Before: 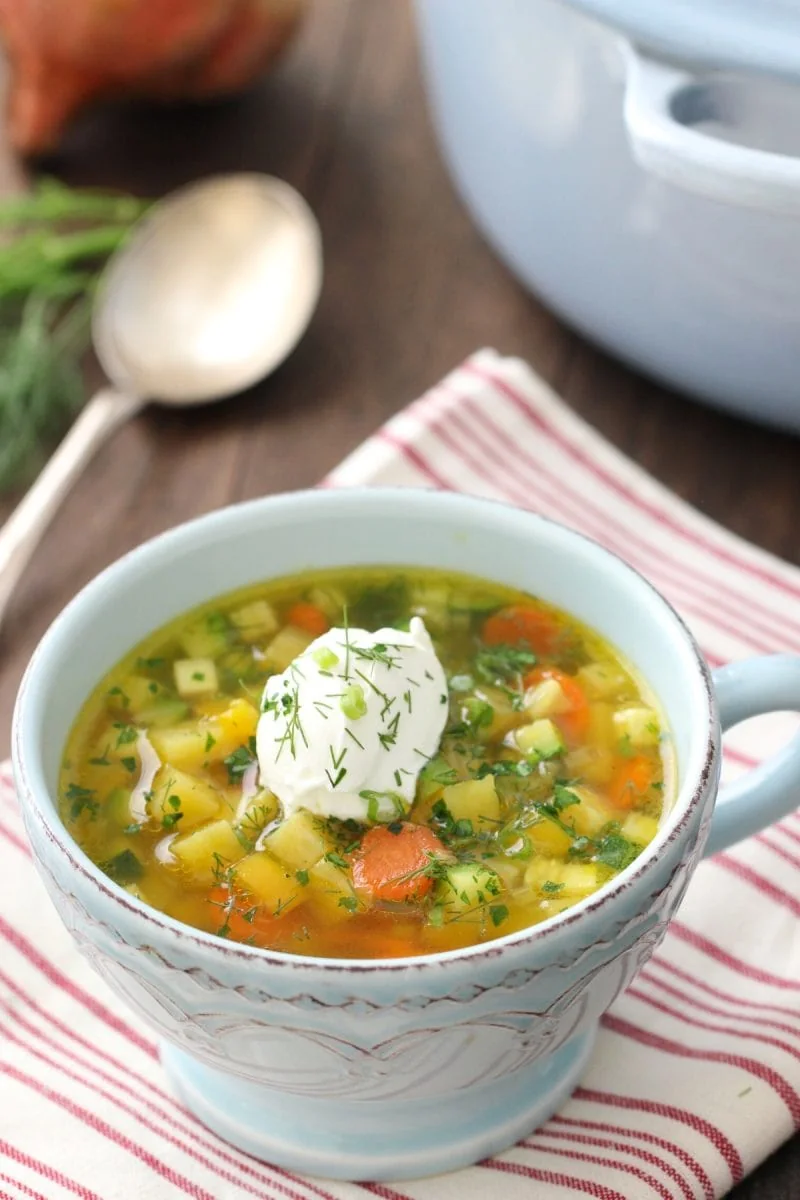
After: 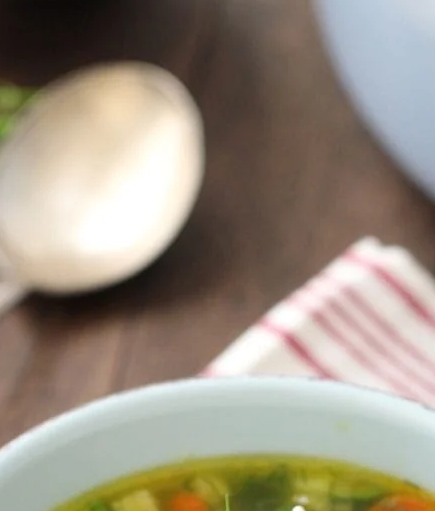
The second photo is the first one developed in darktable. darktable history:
crop: left 14.875%, top 9.285%, right 30.644%, bottom 48.103%
